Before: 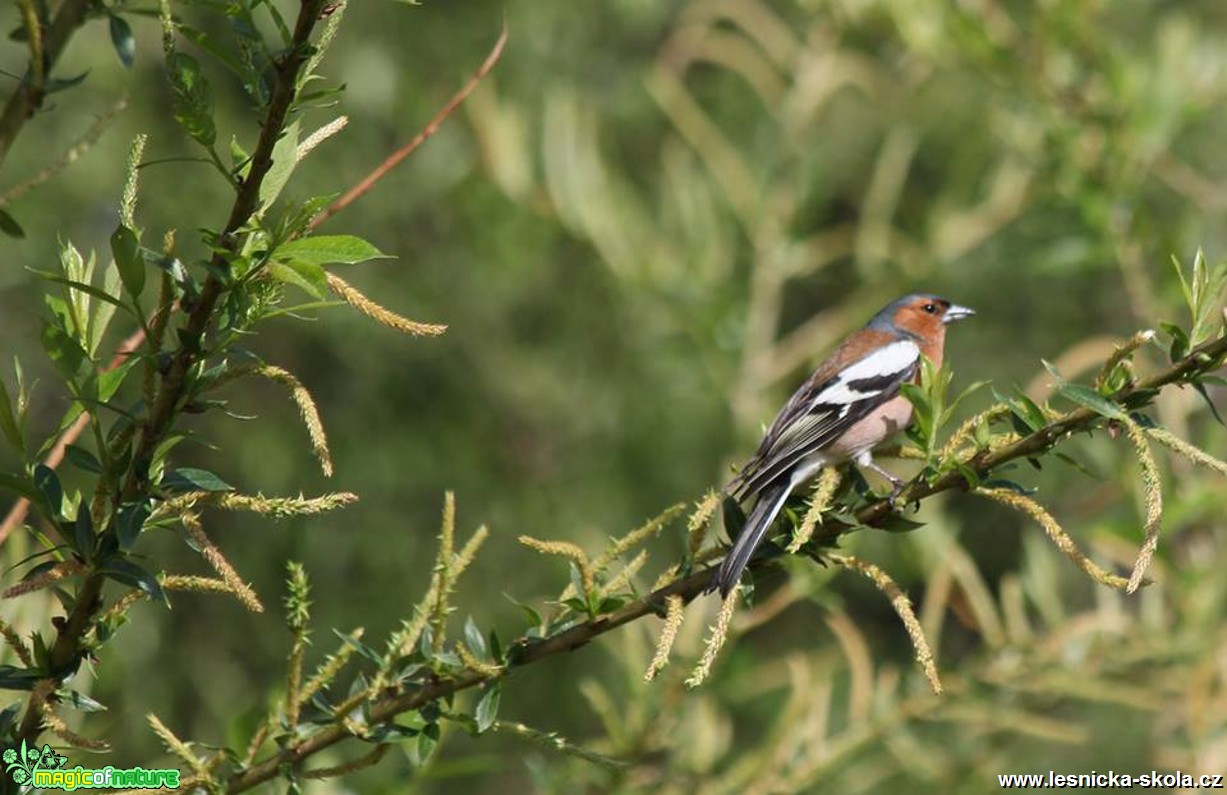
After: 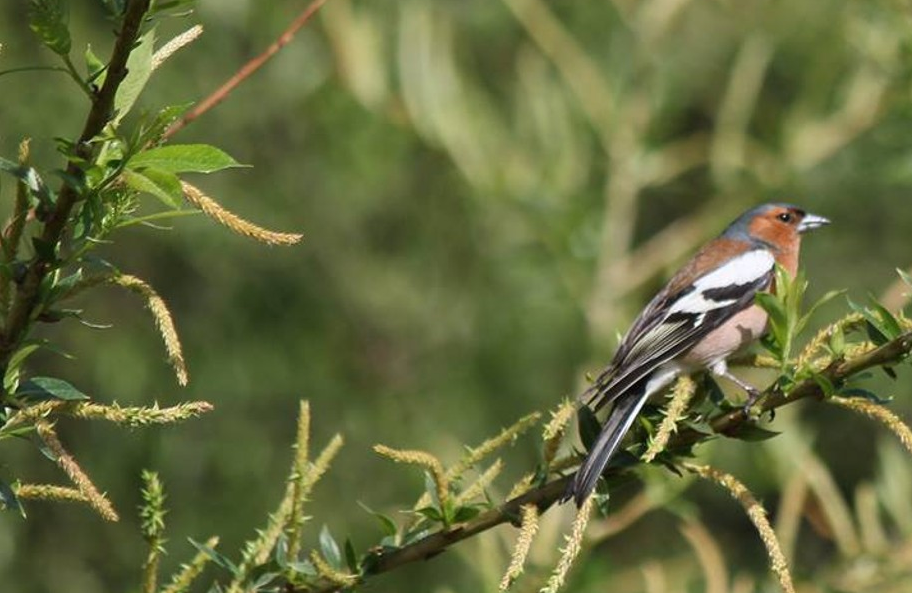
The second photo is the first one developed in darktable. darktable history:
crop and rotate: left 11.865%, top 11.467%, right 13.796%, bottom 13.86%
shadows and highlights: shadows 36.59, highlights -27.4, soften with gaussian
